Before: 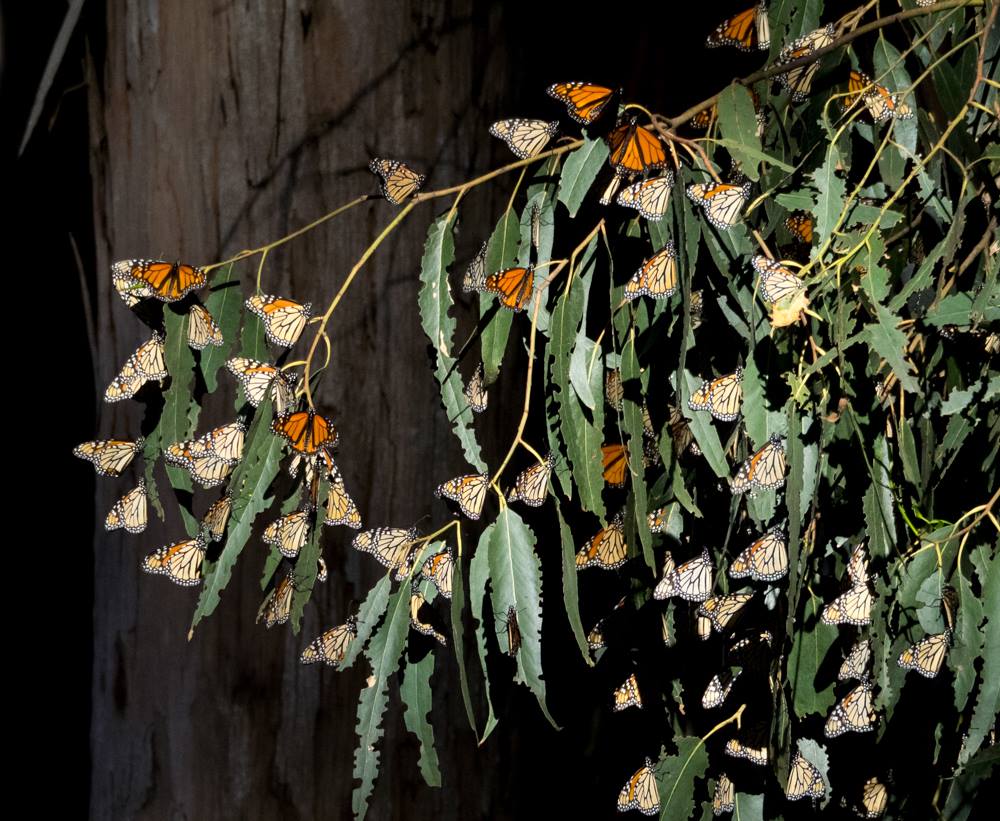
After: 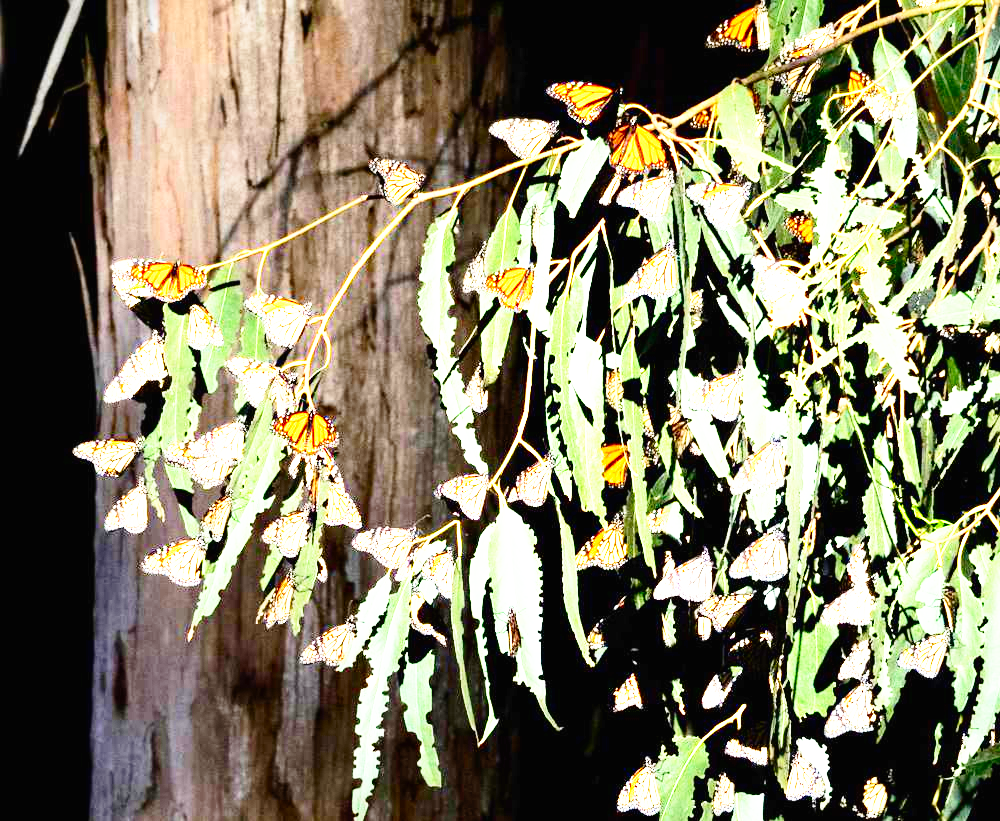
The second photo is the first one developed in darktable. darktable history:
exposure: black level correction 0, exposure 1.891 EV, compensate highlight preservation false
contrast brightness saturation: contrast 0.227, brightness 0.097, saturation 0.294
base curve: curves: ch0 [(0, 0) (0.012, 0.01) (0.073, 0.168) (0.31, 0.711) (0.645, 0.957) (1, 1)], preserve colors none
